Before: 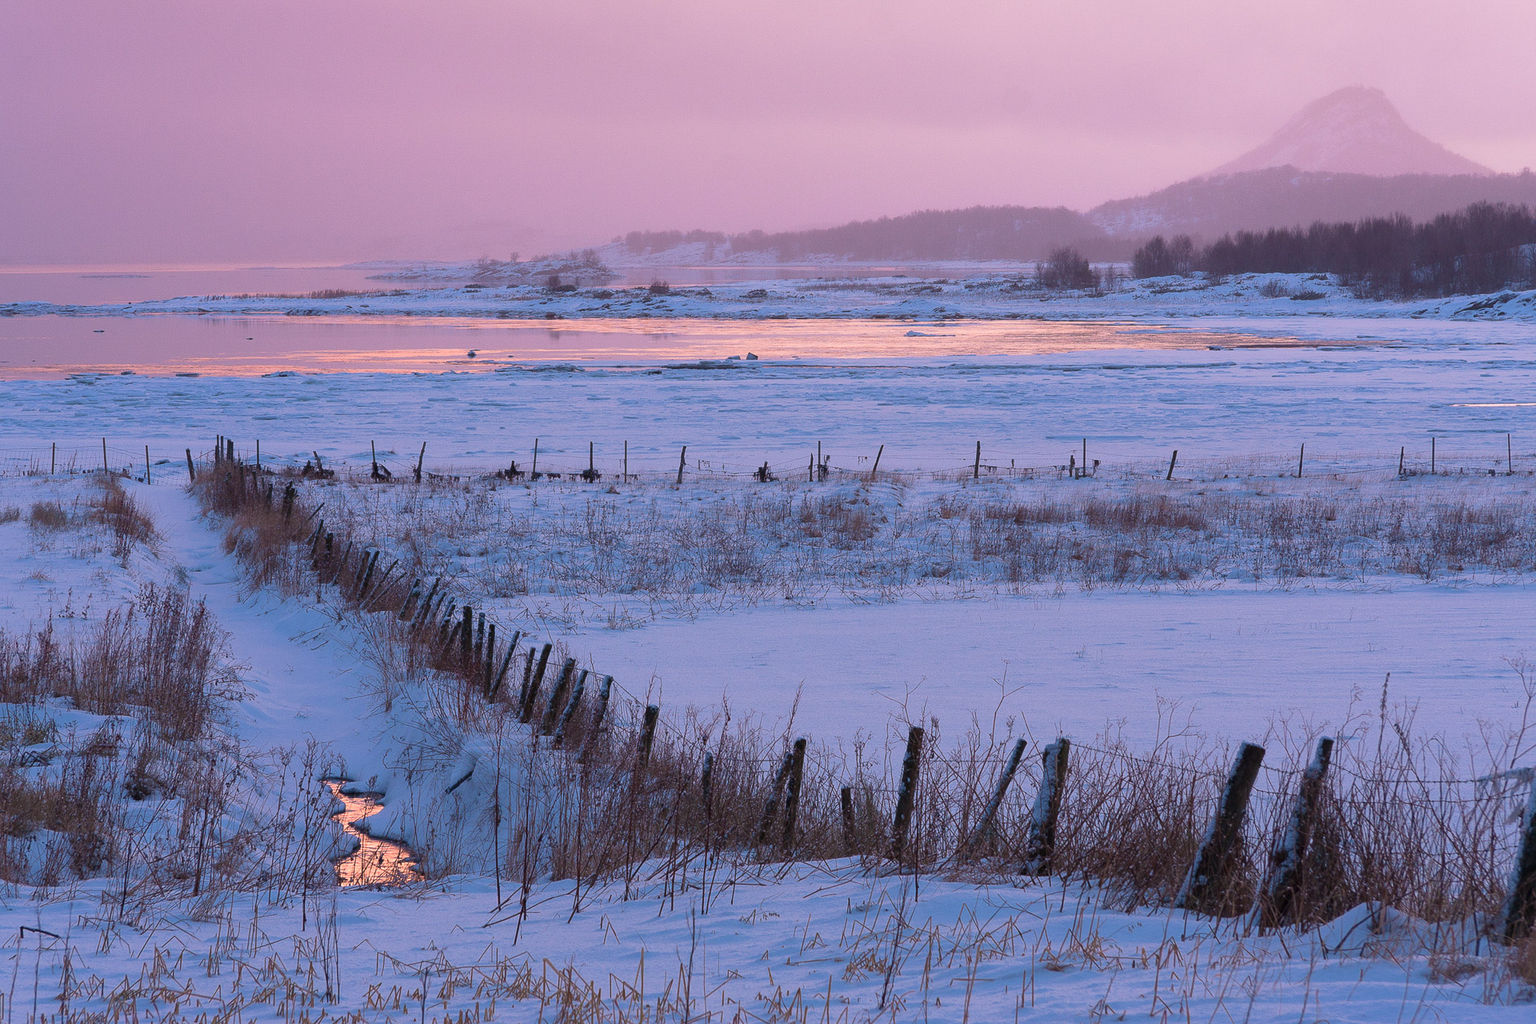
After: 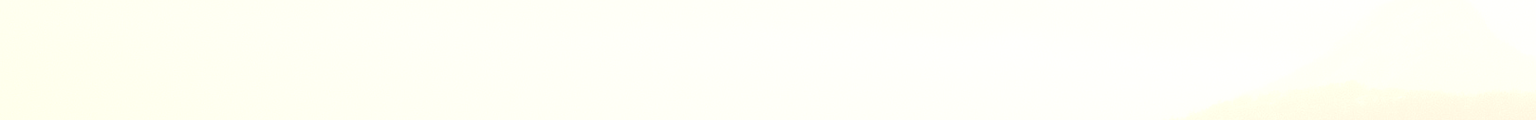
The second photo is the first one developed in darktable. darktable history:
colorize: hue 36°, saturation 71%, lightness 80.79%
crop and rotate: left 9.644%, top 9.491%, right 6.021%, bottom 80.509%
tone curve: curves: ch0 [(0, 0) (0.058, 0.022) (0.265, 0.208) (0.41, 0.417) (0.485, 0.524) (0.638, 0.673) (0.845, 0.828) (0.994, 0.964)]; ch1 [(0, 0) (0.136, 0.146) (0.317, 0.34) (0.382, 0.408) (0.469, 0.482) (0.498, 0.497) (0.557, 0.573) (0.644, 0.643) (0.725, 0.765) (1, 1)]; ch2 [(0, 0) (0.352, 0.403) (0.45, 0.469) (0.502, 0.504) (0.54, 0.524) (0.592, 0.566) (0.638, 0.599) (1, 1)], color space Lab, independent channels, preserve colors none
